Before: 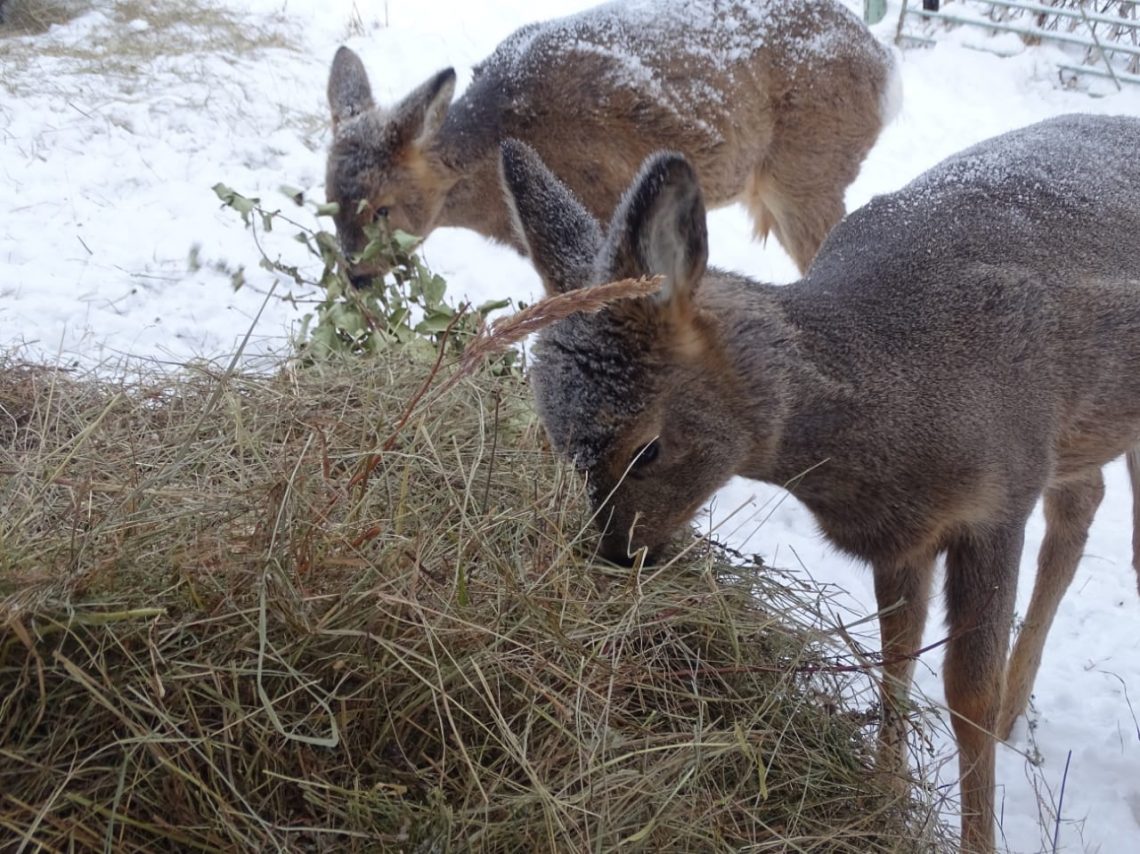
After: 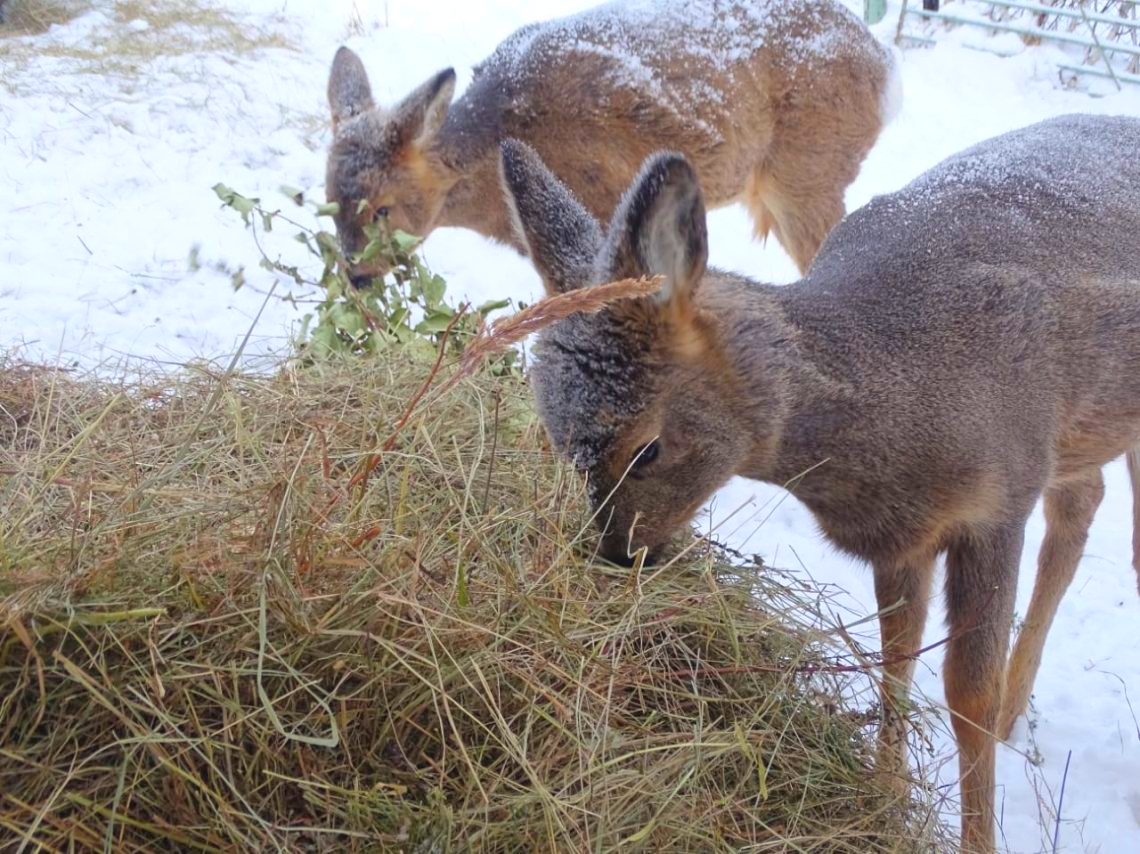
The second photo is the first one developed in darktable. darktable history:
color balance rgb: perceptual saturation grading › global saturation 0.054%, global vibrance 20%
contrast brightness saturation: contrast 0.066, brightness 0.176, saturation 0.42
